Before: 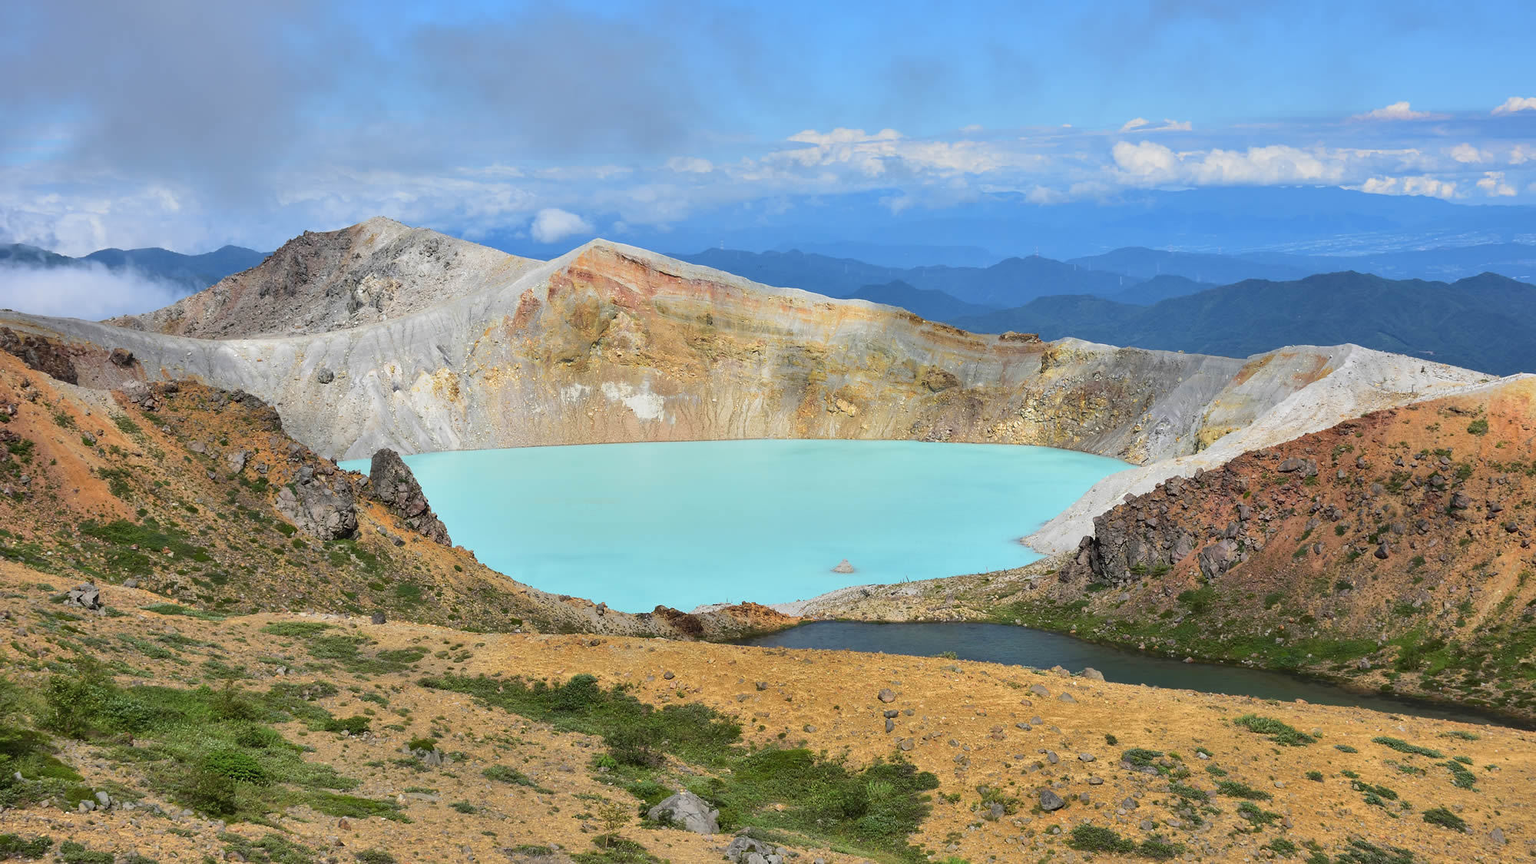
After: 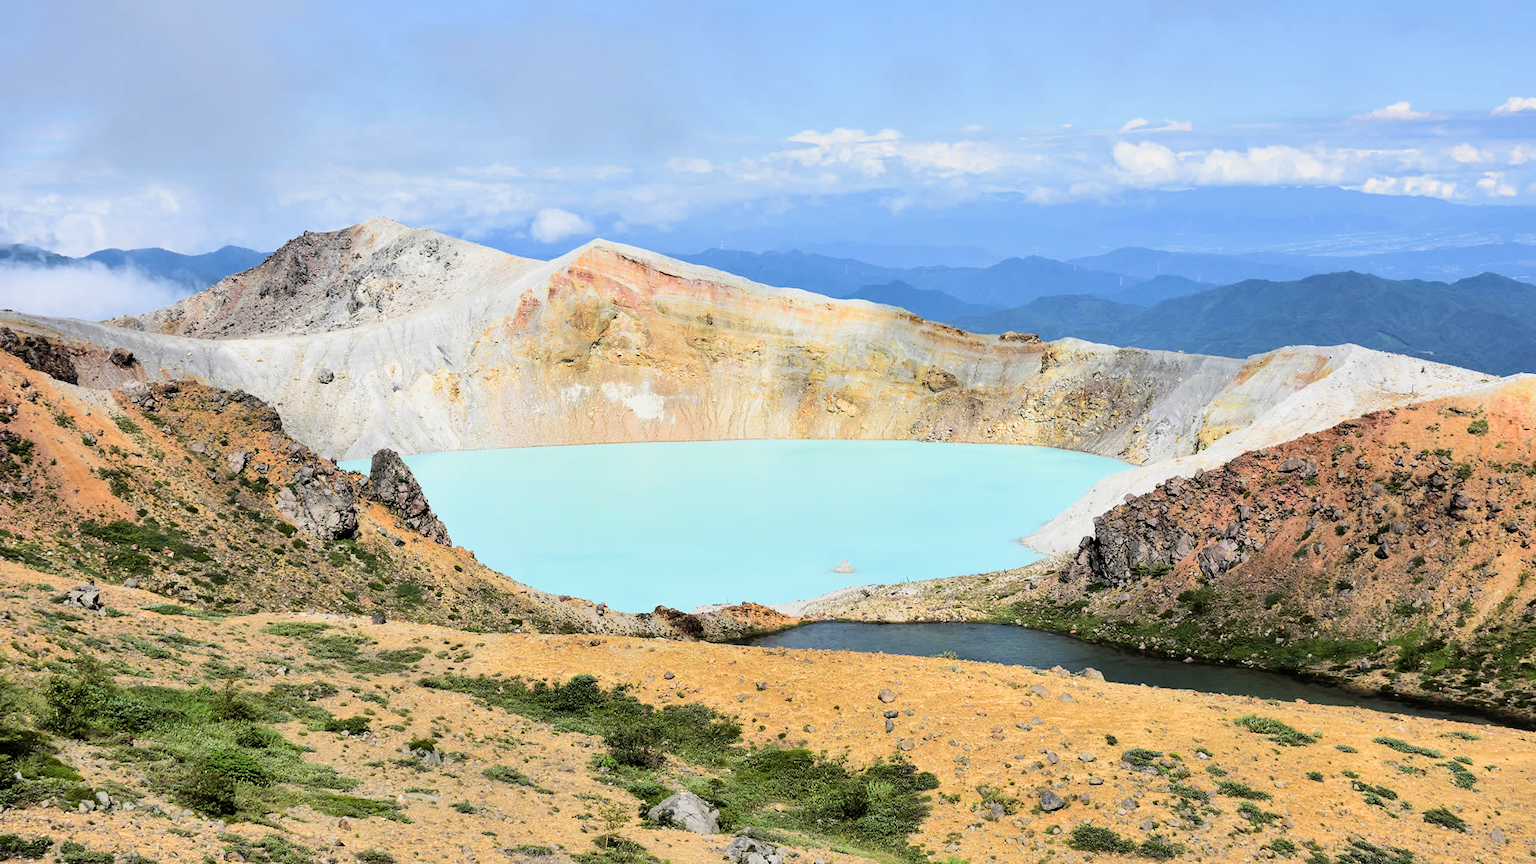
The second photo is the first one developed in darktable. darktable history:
tone equalizer: -8 EV -0.773 EV, -7 EV -0.696 EV, -6 EV -0.622 EV, -5 EV -0.388 EV, -3 EV 0.378 EV, -2 EV 0.6 EV, -1 EV 0.695 EV, +0 EV 0.733 EV, mask exposure compensation -0.491 EV
filmic rgb: black relative exposure -7.98 EV, white relative exposure 4.03 EV, threshold 2.95 EV, hardness 4.11, contrast 1.366, enable highlight reconstruction true
